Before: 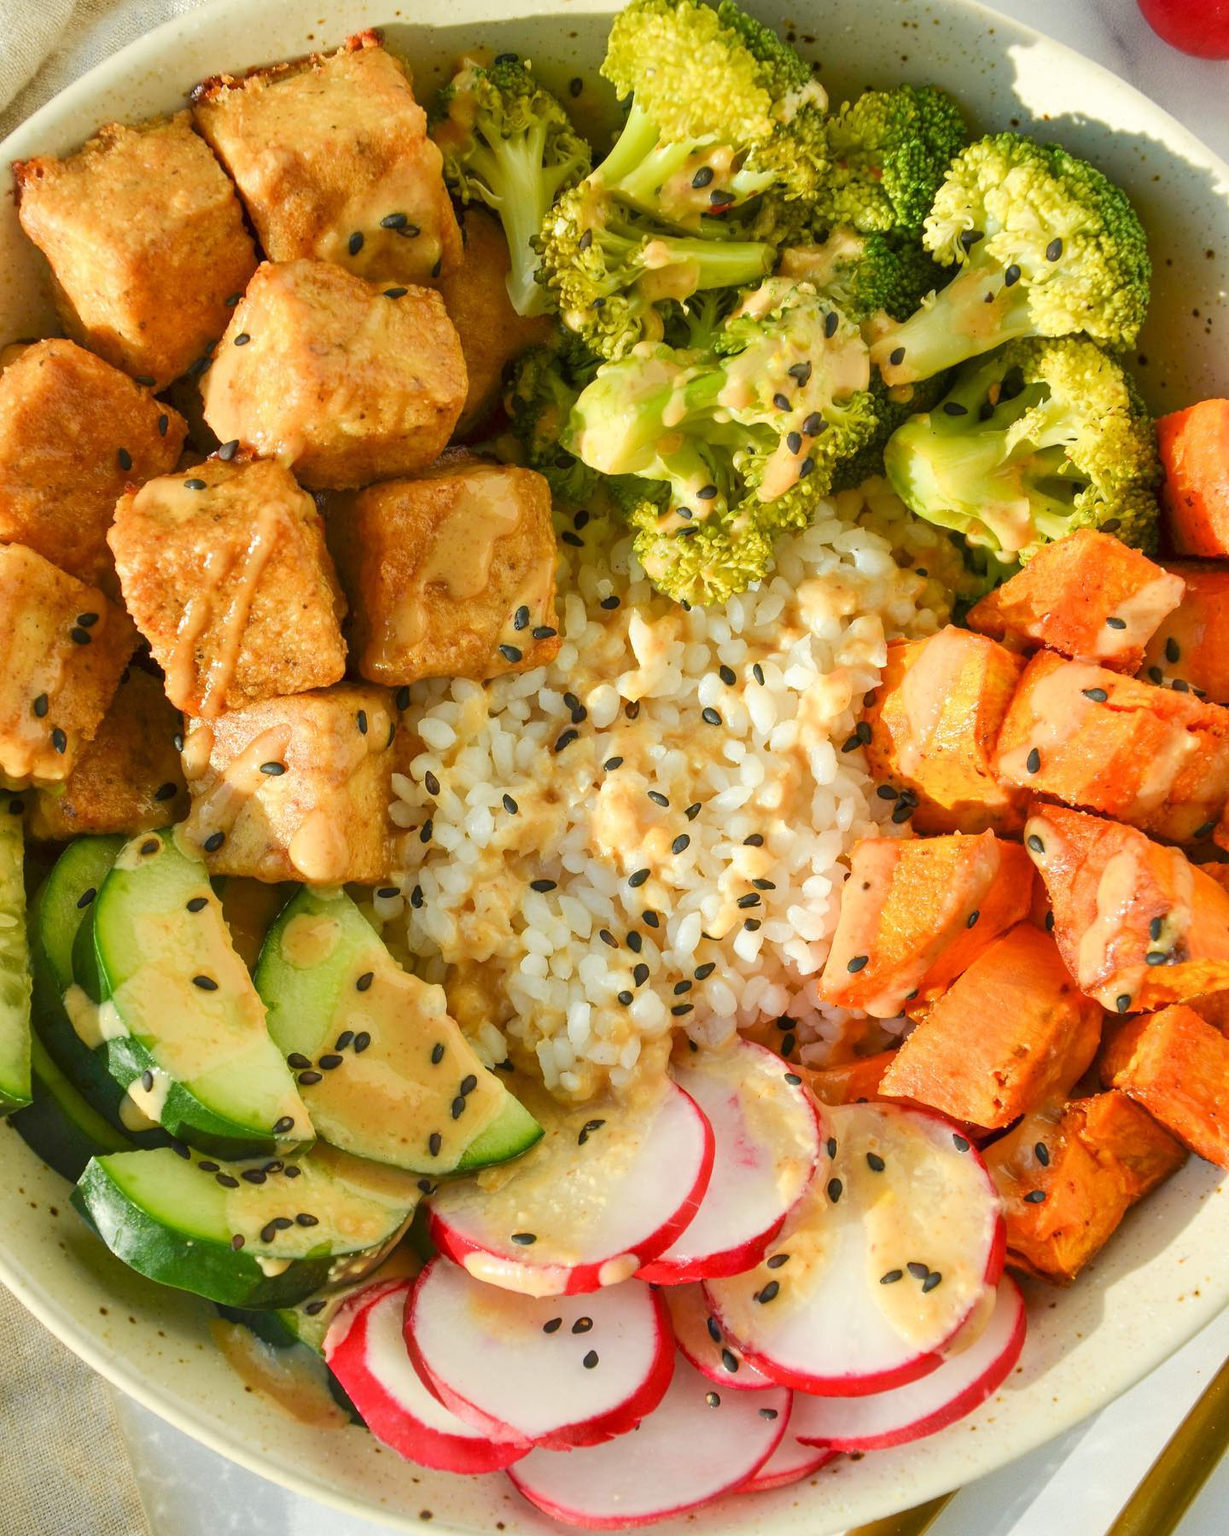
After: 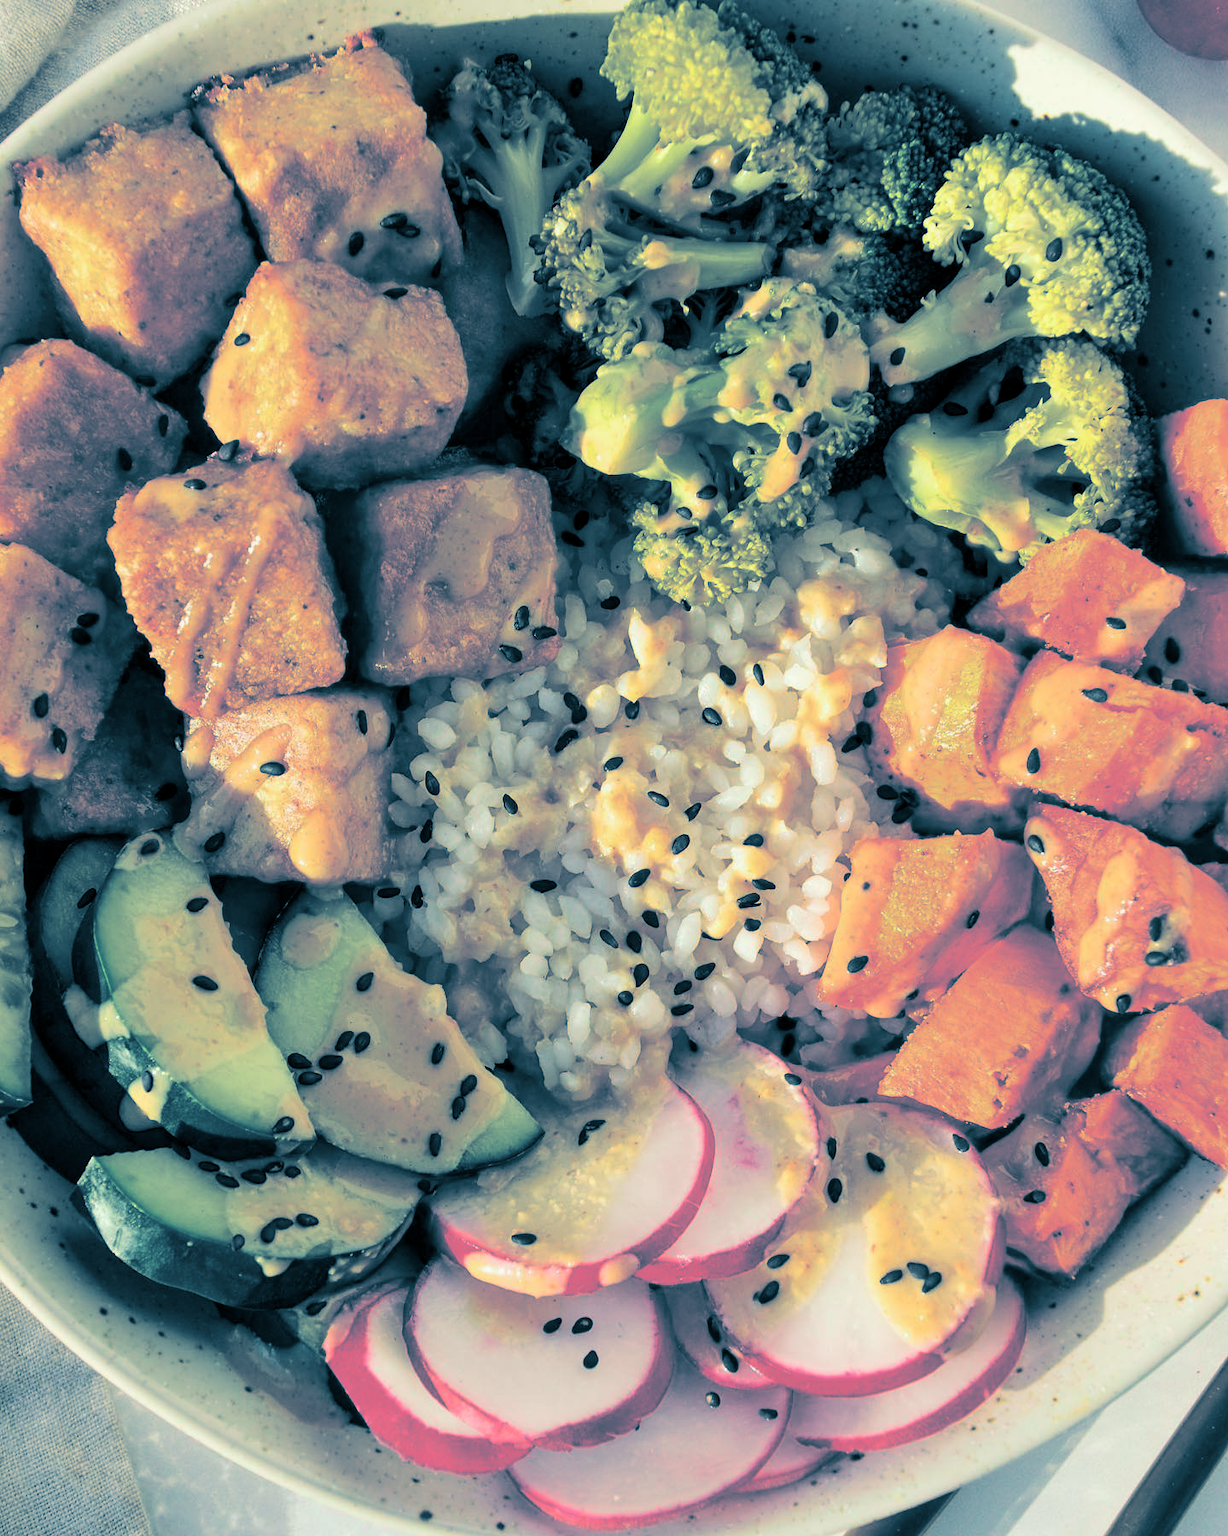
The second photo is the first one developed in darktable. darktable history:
tone curve: curves: ch0 [(0, 0) (0.068, 0.012) (0.183, 0.089) (0.341, 0.283) (0.547, 0.532) (0.828, 0.815) (1, 0.983)]; ch1 [(0, 0) (0.23, 0.166) (0.34, 0.308) (0.371, 0.337) (0.429, 0.411) (0.477, 0.462) (0.499, 0.498) (0.529, 0.537) (0.559, 0.582) (0.743, 0.798) (1, 1)]; ch2 [(0, 0) (0.431, 0.414) (0.498, 0.503) (0.524, 0.528) (0.568, 0.546) (0.6, 0.597) (0.634, 0.645) (0.728, 0.742) (1, 1)], color space Lab, independent channels, preserve colors none
split-toning: shadows › hue 212.4°, balance -70
